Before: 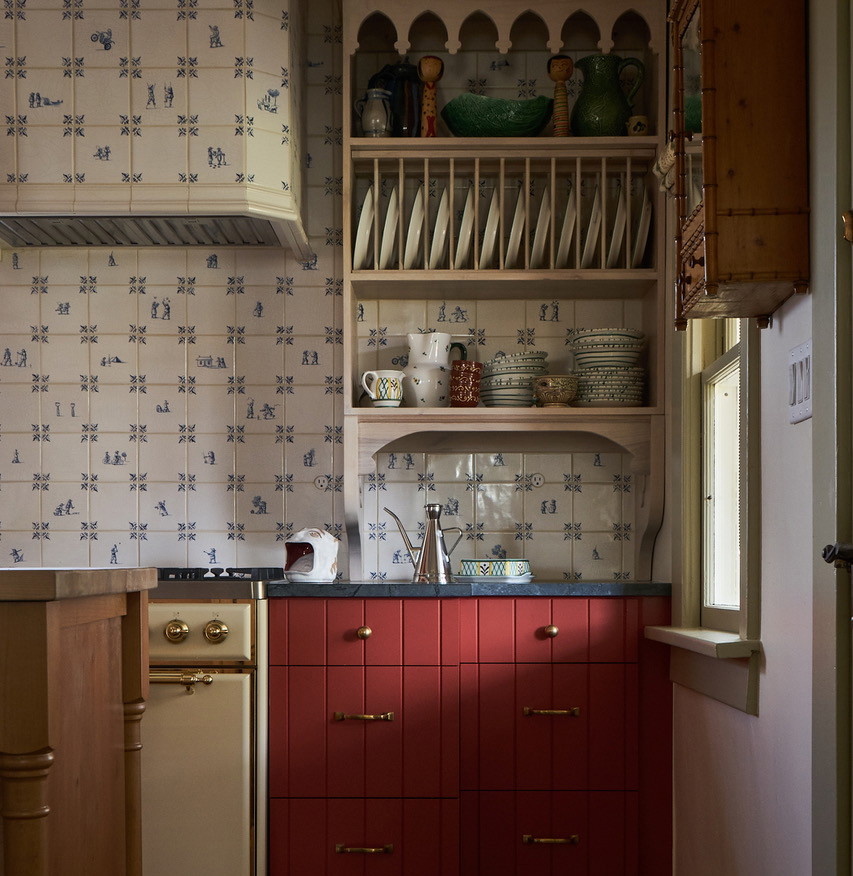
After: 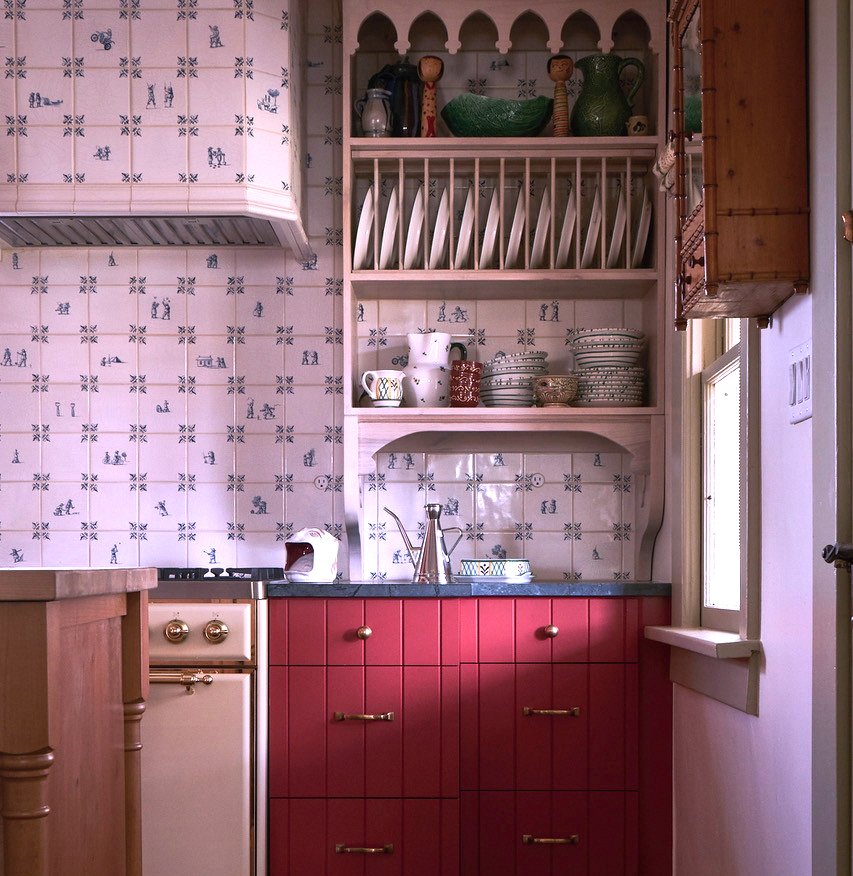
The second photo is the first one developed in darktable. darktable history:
exposure: black level correction 0, exposure 0.954 EV, compensate highlight preservation false
color correction: highlights a* 15.21, highlights b* -25.74
